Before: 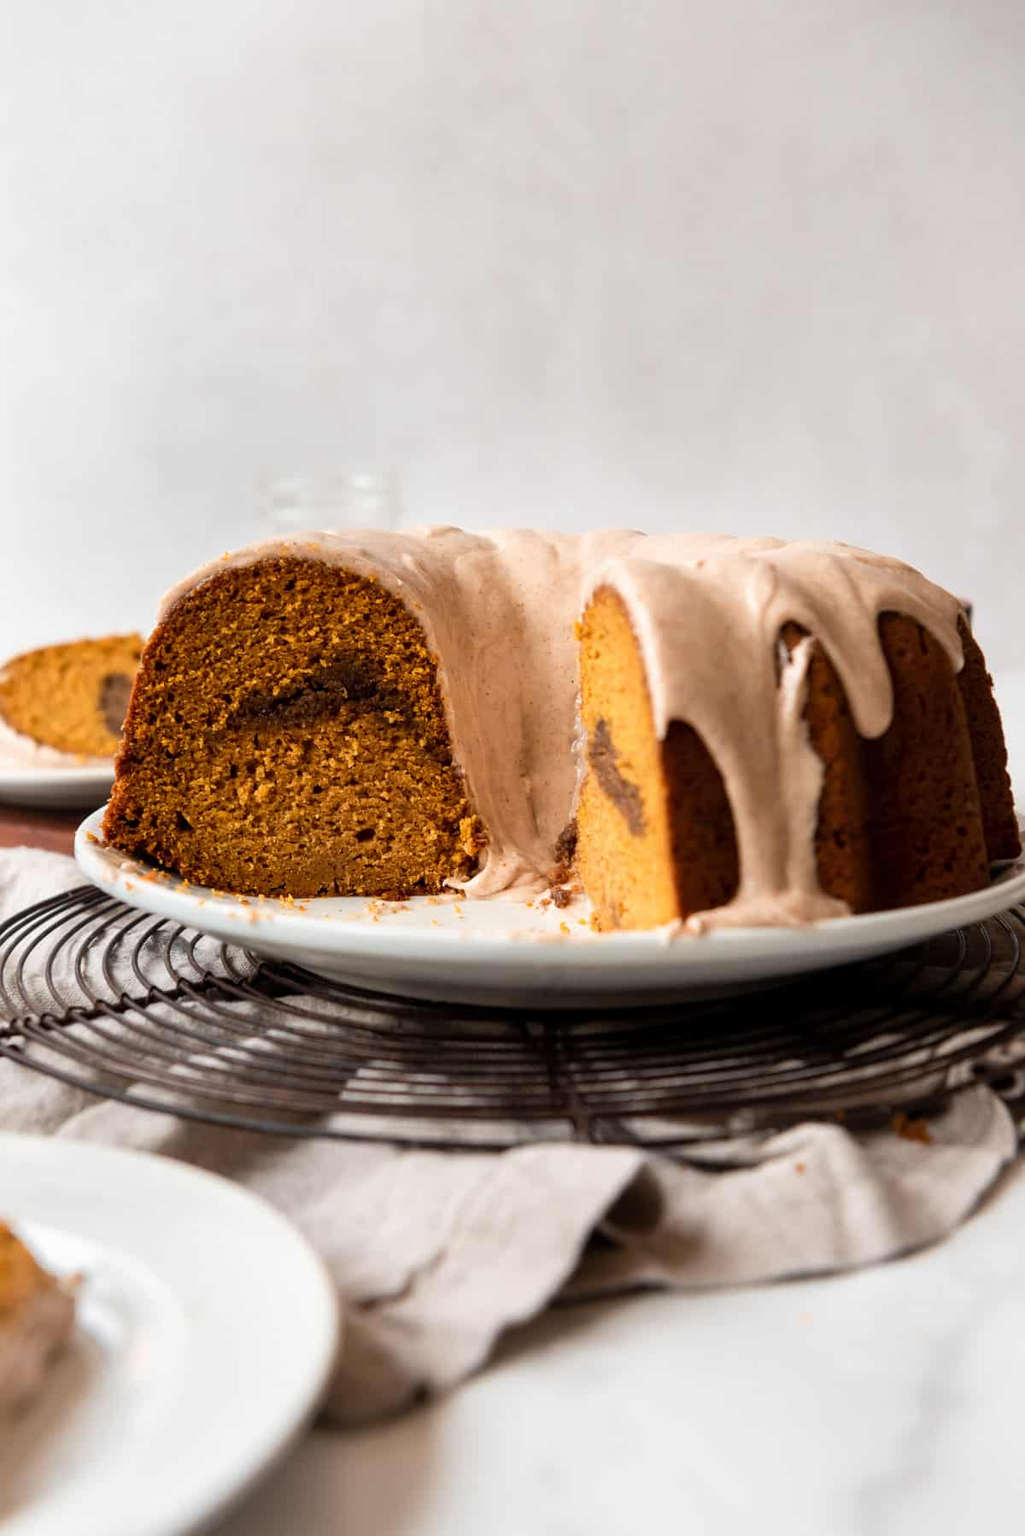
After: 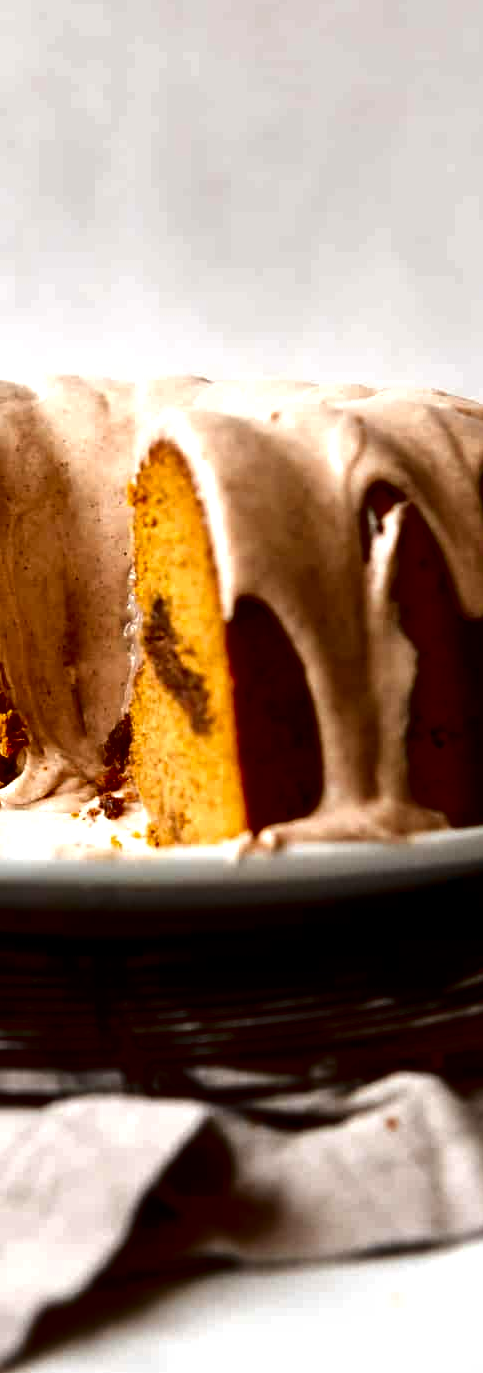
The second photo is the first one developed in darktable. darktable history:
exposure: black level correction 0.013, compensate exposure bias true, compensate highlight preservation false
crop: left 45.485%, top 13.597%, right 14.216%, bottom 10.029%
tone equalizer: -8 EV -0.424 EV, -7 EV -0.359 EV, -6 EV -0.317 EV, -5 EV -0.202 EV, -3 EV 0.23 EV, -2 EV 0.331 EV, -1 EV 0.39 EV, +0 EV 0.404 EV, edges refinement/feathering 500, mask exposure compensation -1.57 EV, preserve details no
contrast brightness saturation: contrast 0.094, brightness -0.574, saturation 0.167
color zones: process mode strong
